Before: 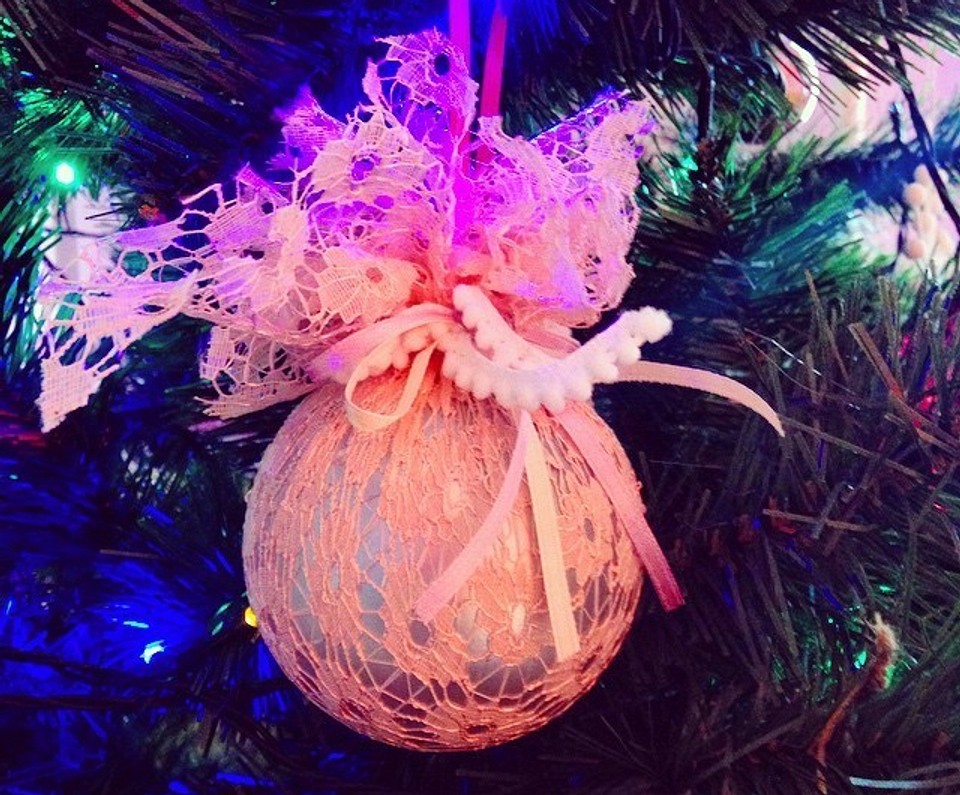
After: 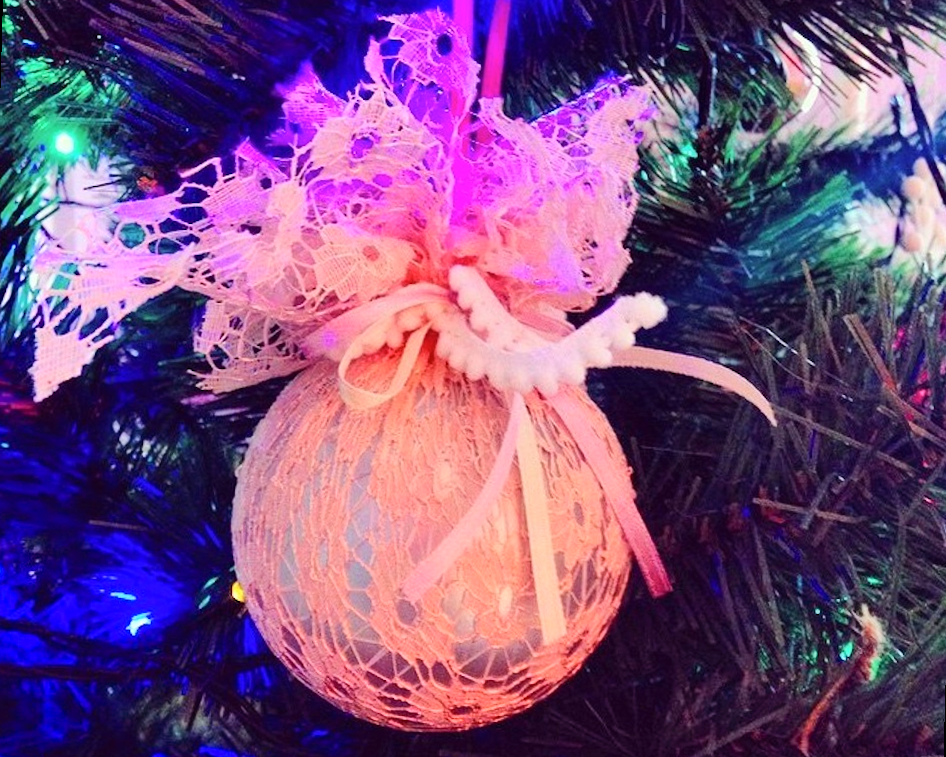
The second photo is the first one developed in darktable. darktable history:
shadows and highlights: radius 264.75, soften with gaussian
rotate and perspective: rotation 1.57°, crop left 0.018, crop right 0.982, crop top 0.039, crop bottom 0.961
